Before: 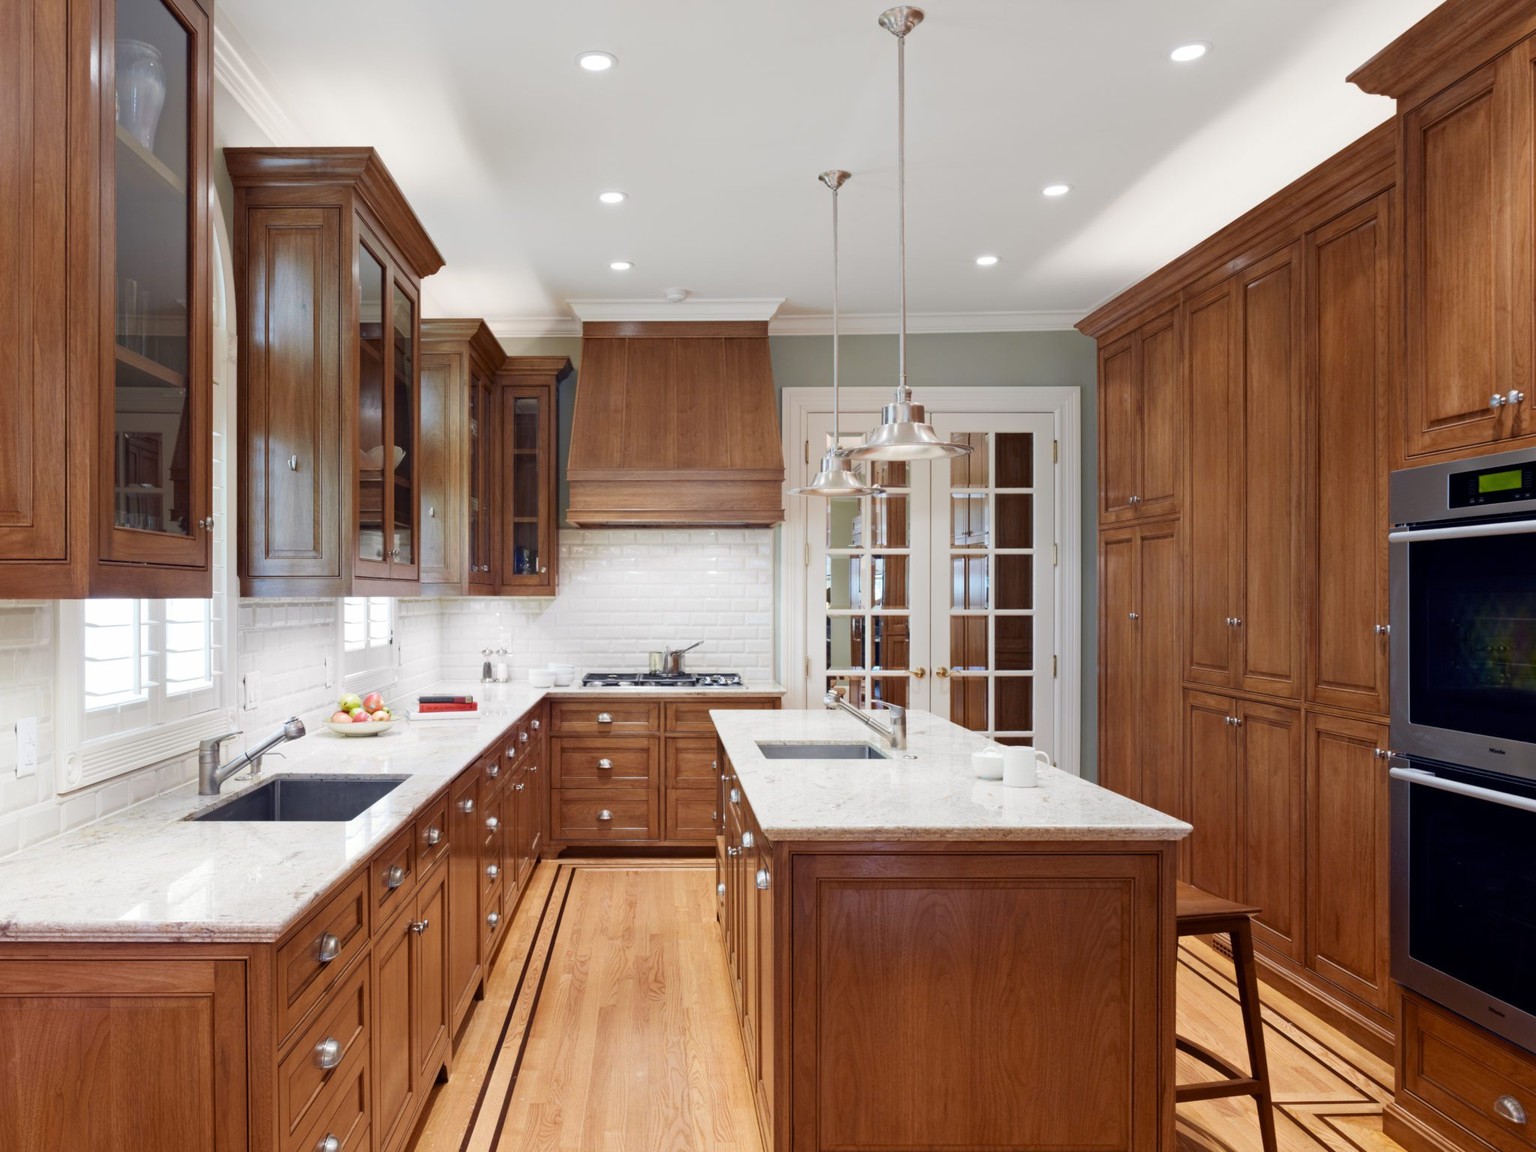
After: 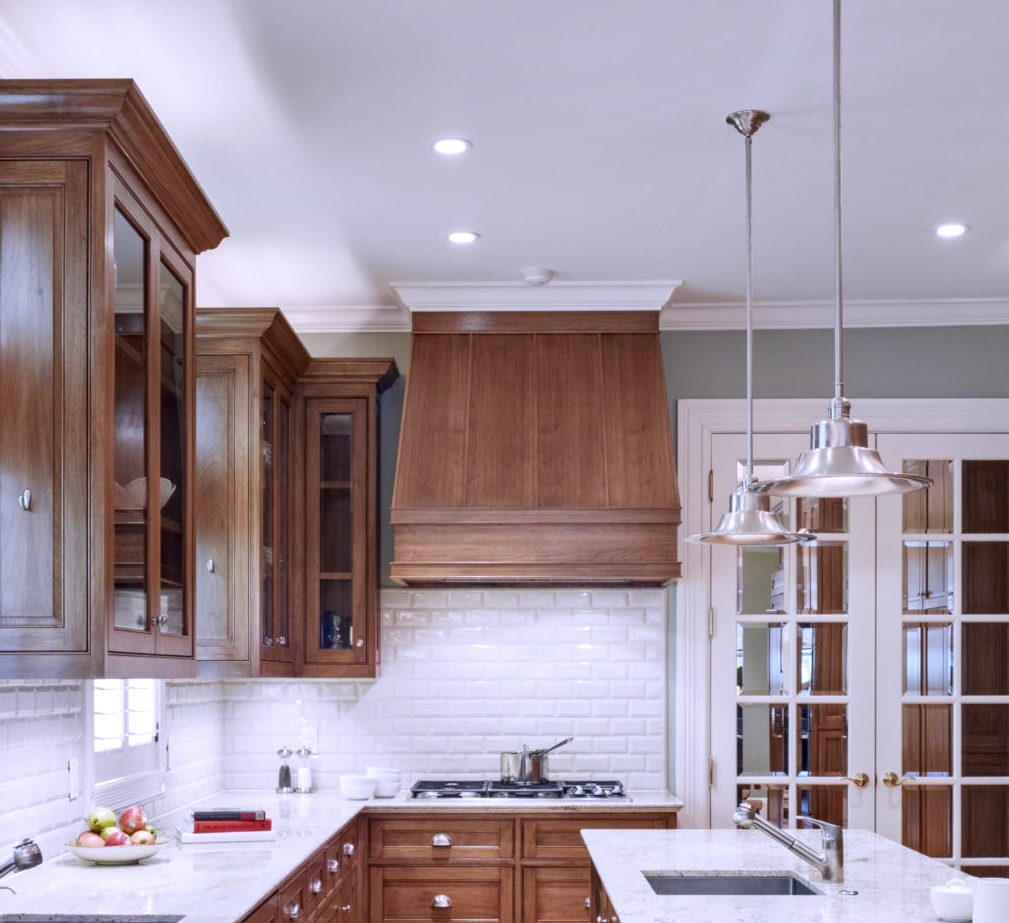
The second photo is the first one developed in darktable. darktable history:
local contrast: on, module defaults
shadows and highlights: shadows 12, white point adjustment 1.2, soften with gaussian
color calibration: illuminant as shot in camera, x 0.363, y 0.385, temperature 4528.04 K
crop: left 17.835%, top 7.675%, right 32.881%, bottom 32.213%
